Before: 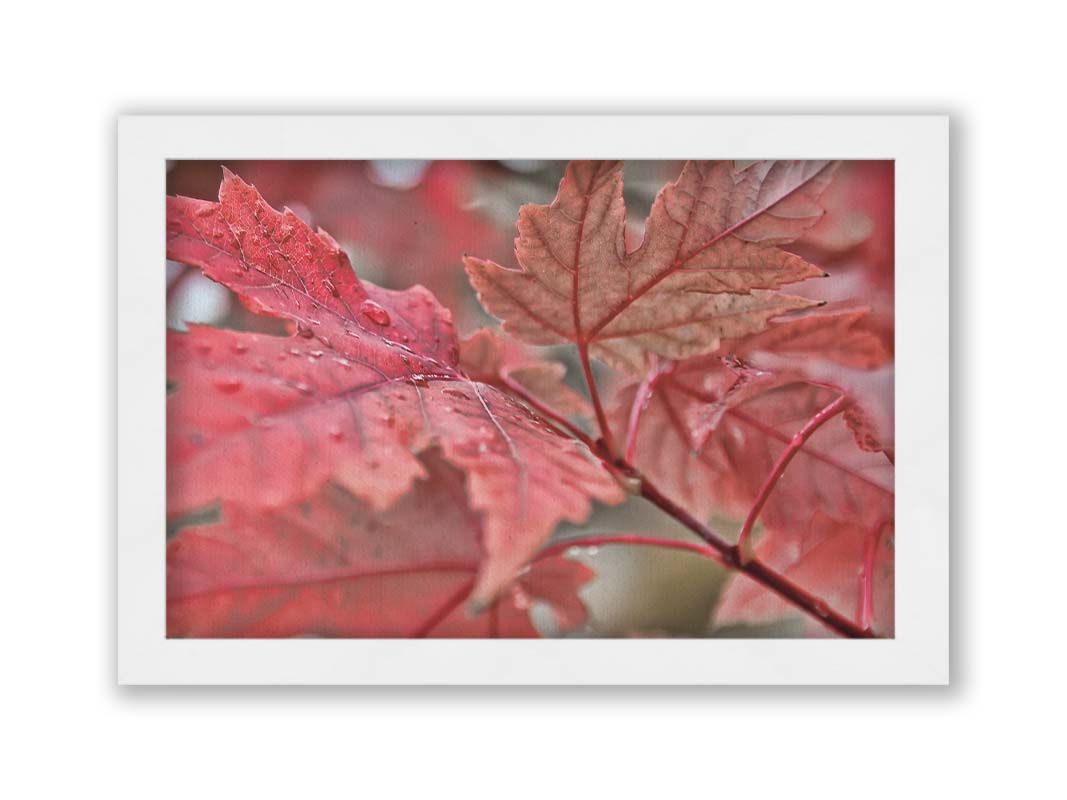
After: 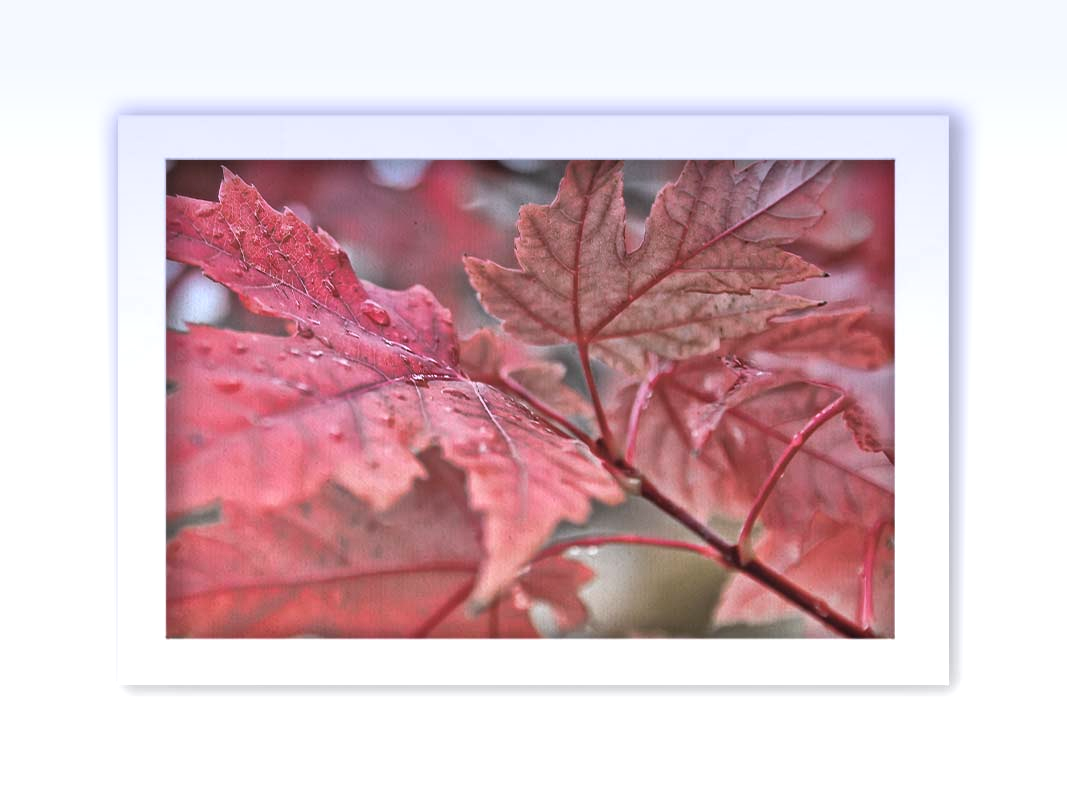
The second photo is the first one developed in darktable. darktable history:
graduated density: hue 238.83°, saturation 50%
tone equalizer: -8 EV -0.75 EV, -7 EV -0.7 EV, -6 EV -0.6 EV, -5 EV -0.4 EV, -3 EV 0.4 EV, -2 EV 0.6 EV, -1 EV 0.7 EV, +0 EV 0.75 EV, edges refinement/feathering 500, mask exposure compensation -1.57 EV, preserve details no
rgb curve: curves: ch0 [(0, 0) (0.053, 0.068) (0.122, 0.128) (1, 1)]
